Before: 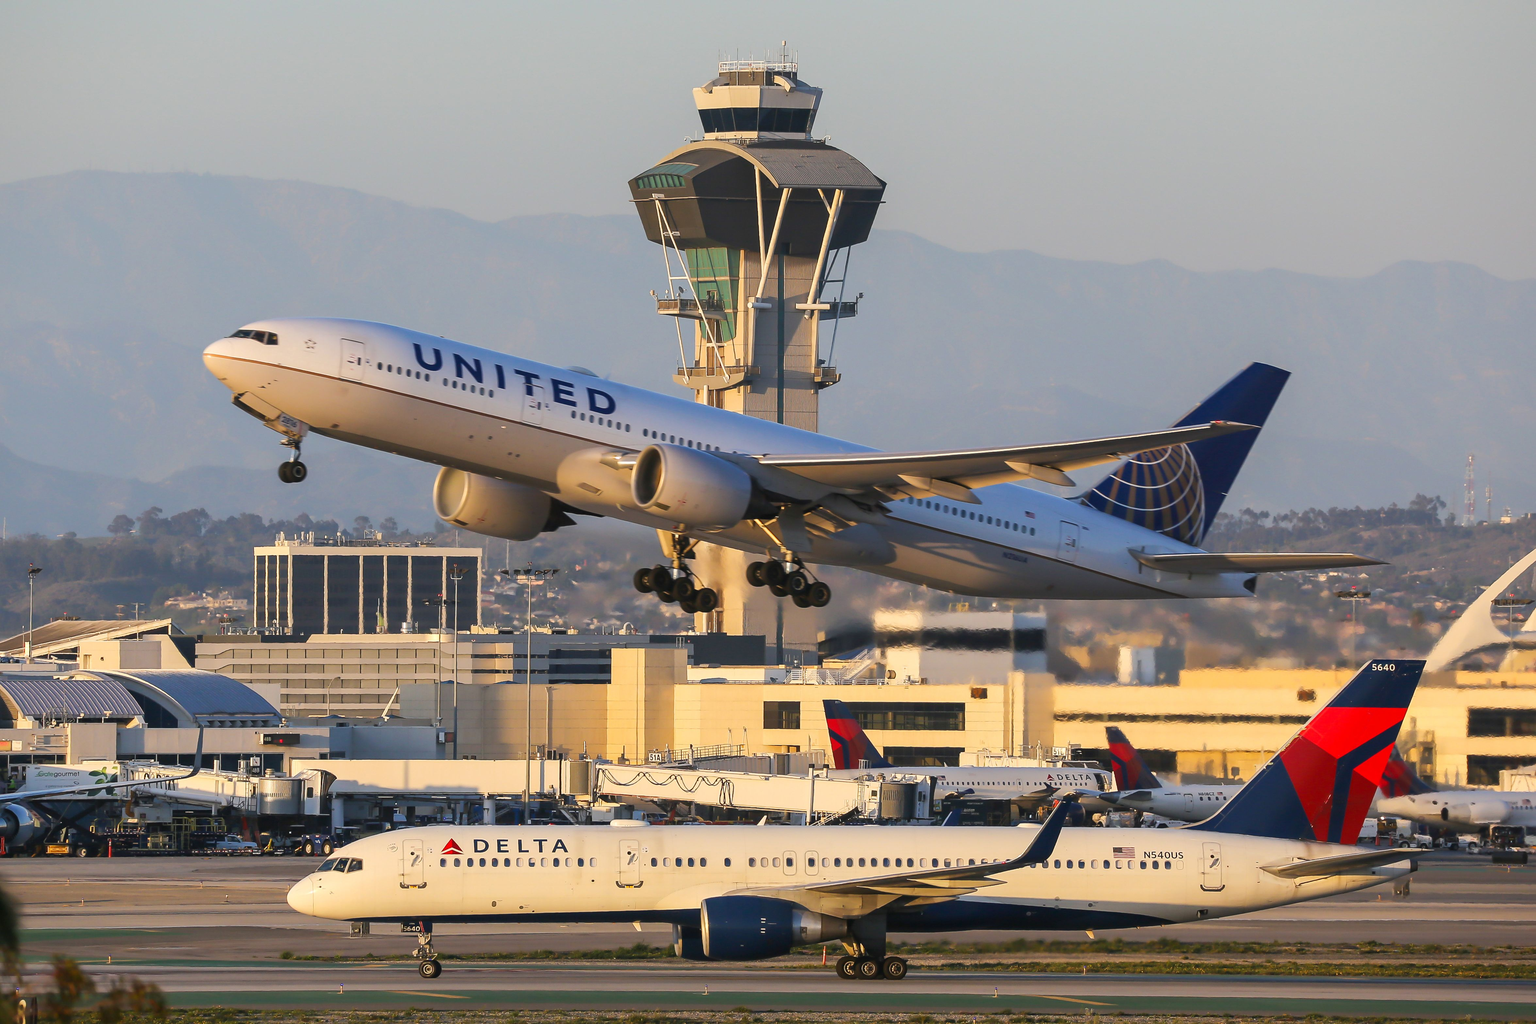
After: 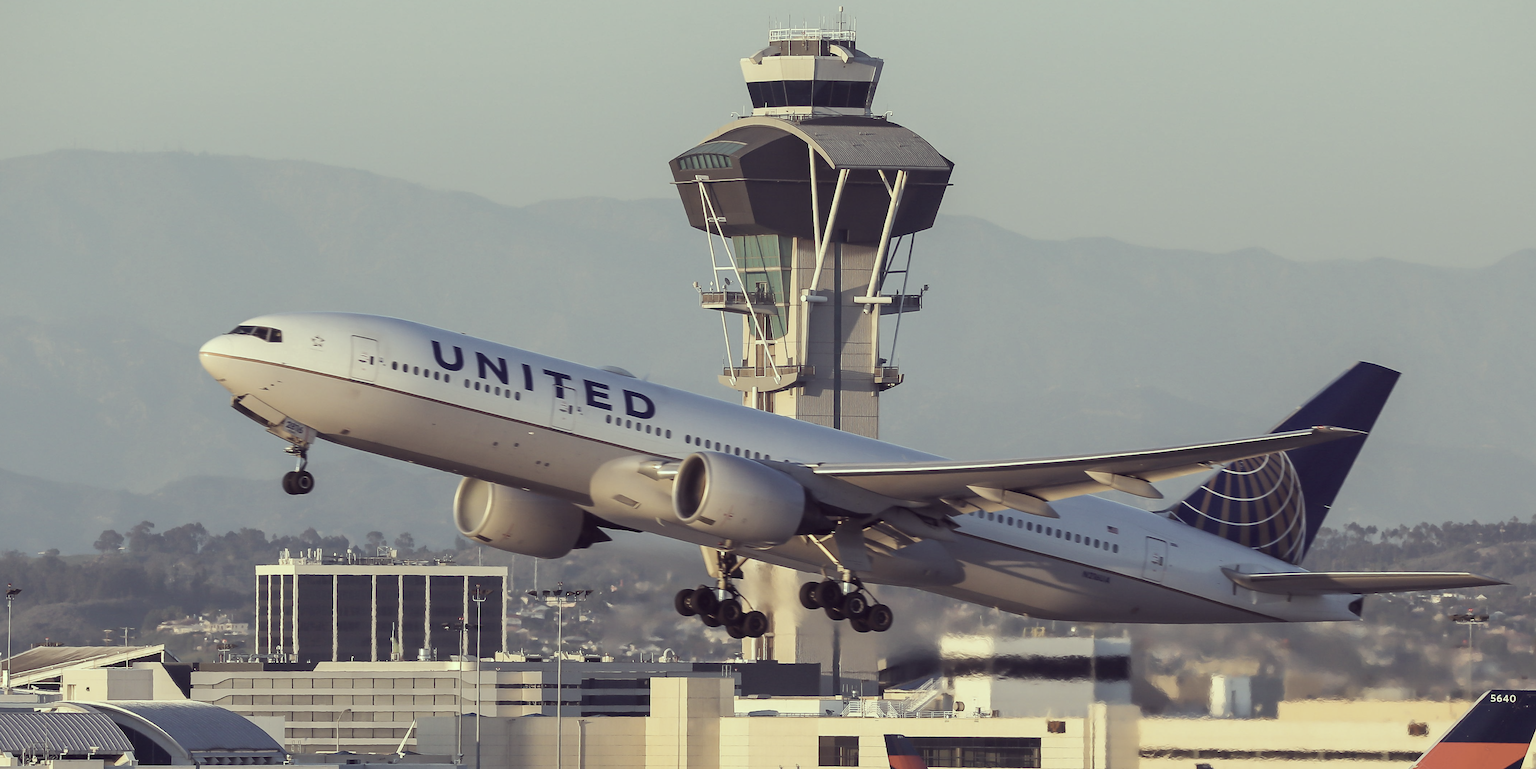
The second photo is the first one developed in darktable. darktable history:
crop: left 1.509%, top 3.452%, right 7.696%, bottom 28.452%
color correction: highlights a* -20.17, highlights b* 20.27, shadows a* 20.03, shadows b* -20.46, saturation 0.43
